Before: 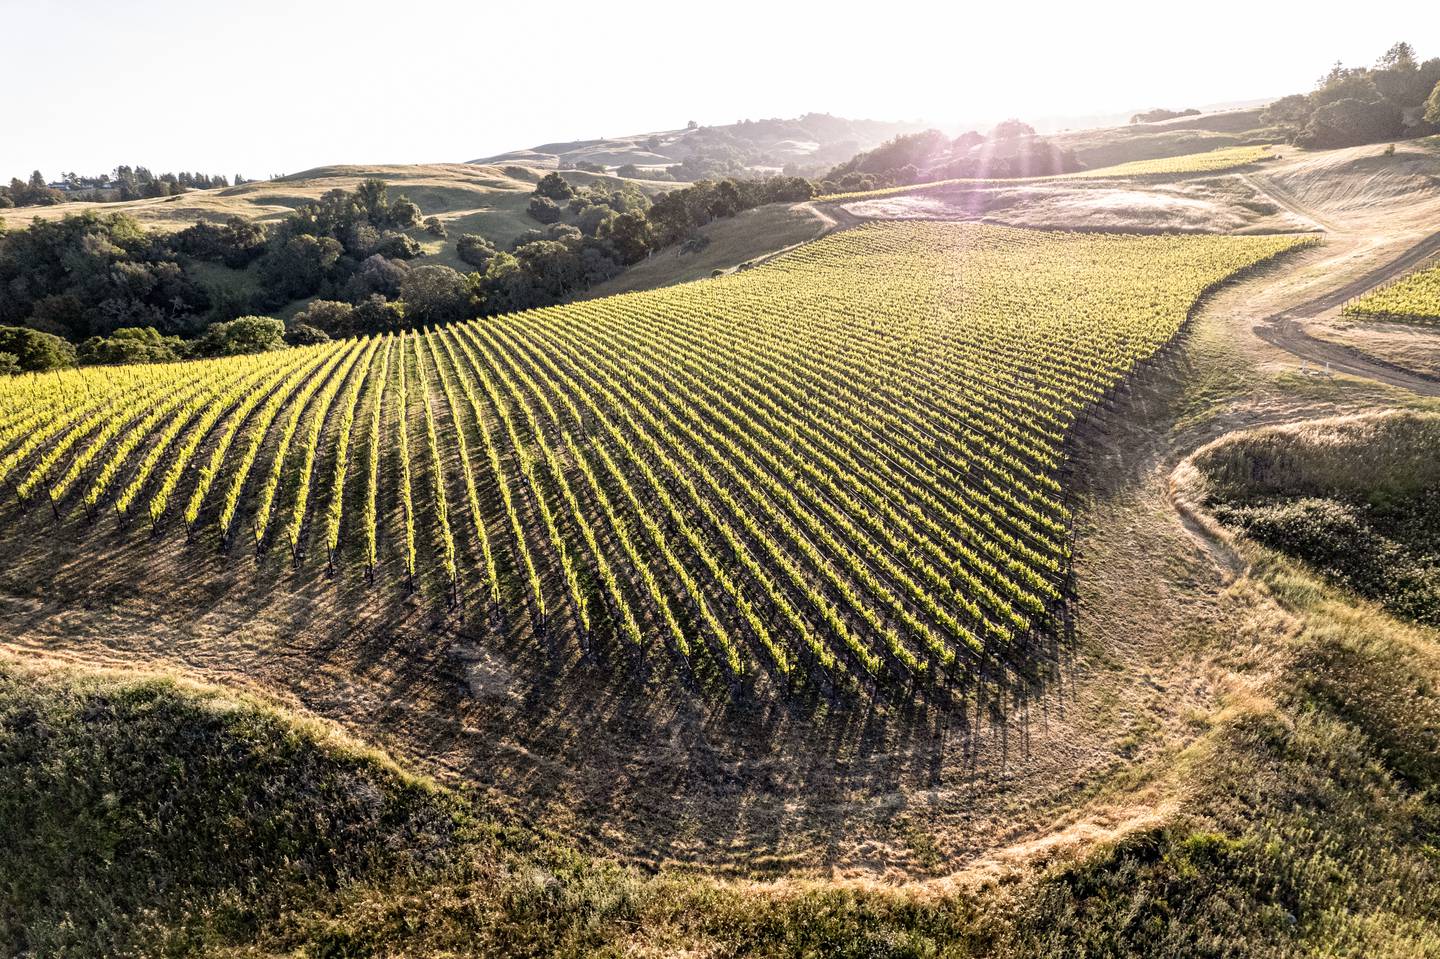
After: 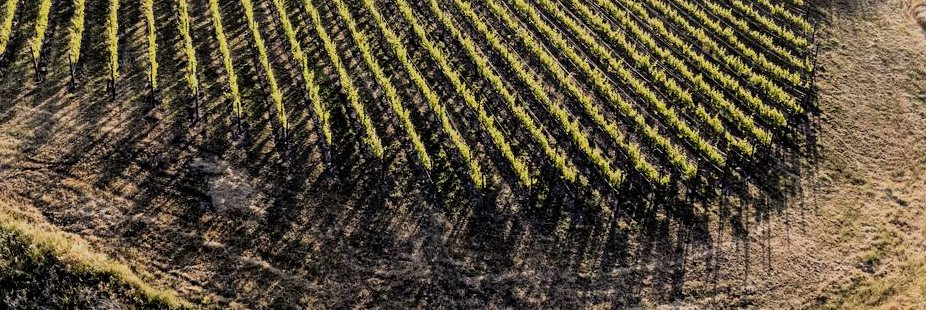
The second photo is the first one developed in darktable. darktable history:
filmic rgb: black relative exposure -7.65 EV, white relative exposure 4.56 EV, hardness 3.61, color science v6 (2022)
crop: left 17.982%, top 50.721%, right 17.656%, bottom 16.932%
